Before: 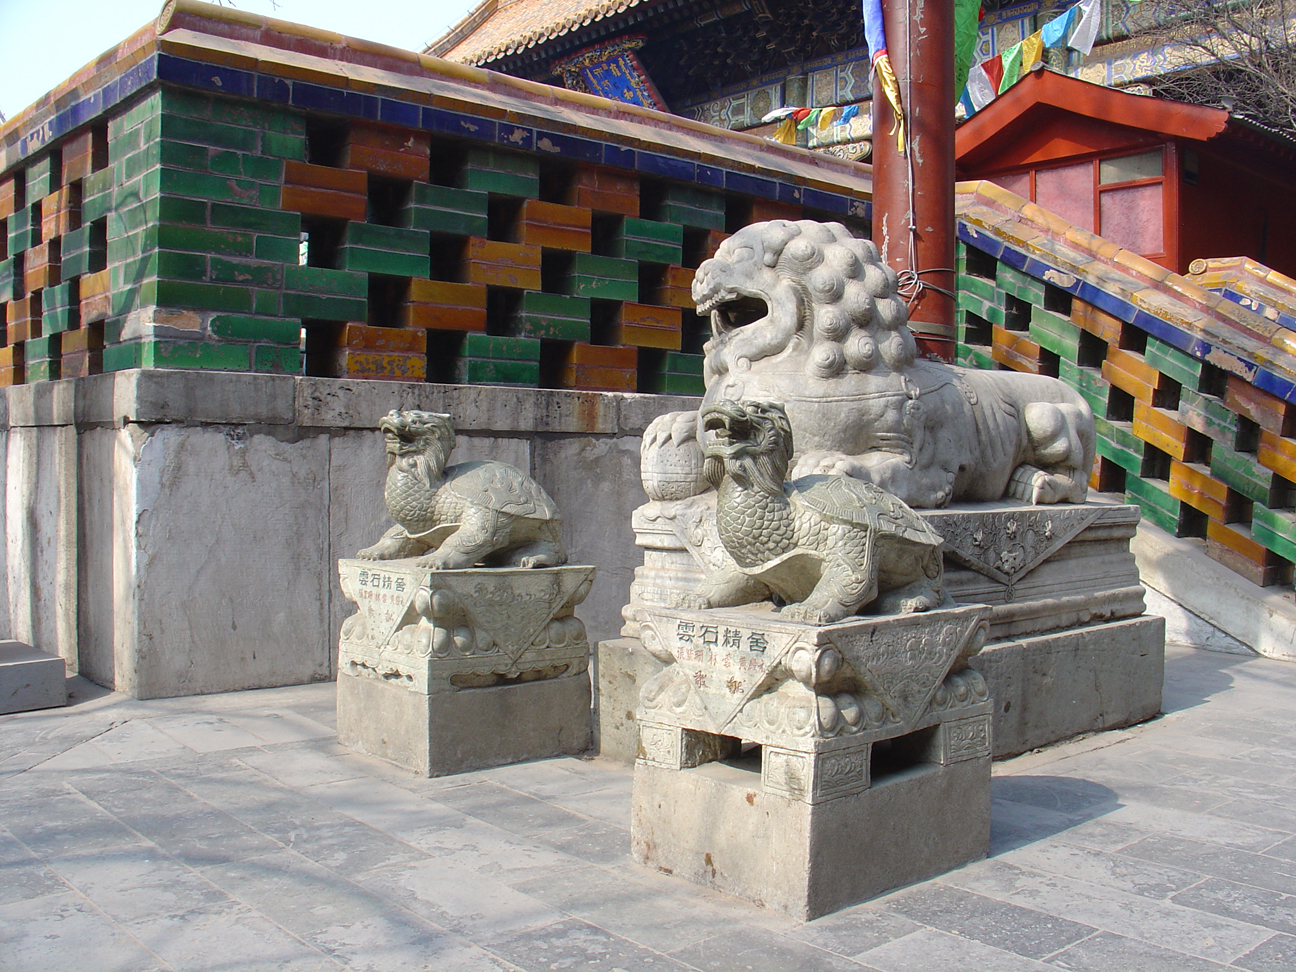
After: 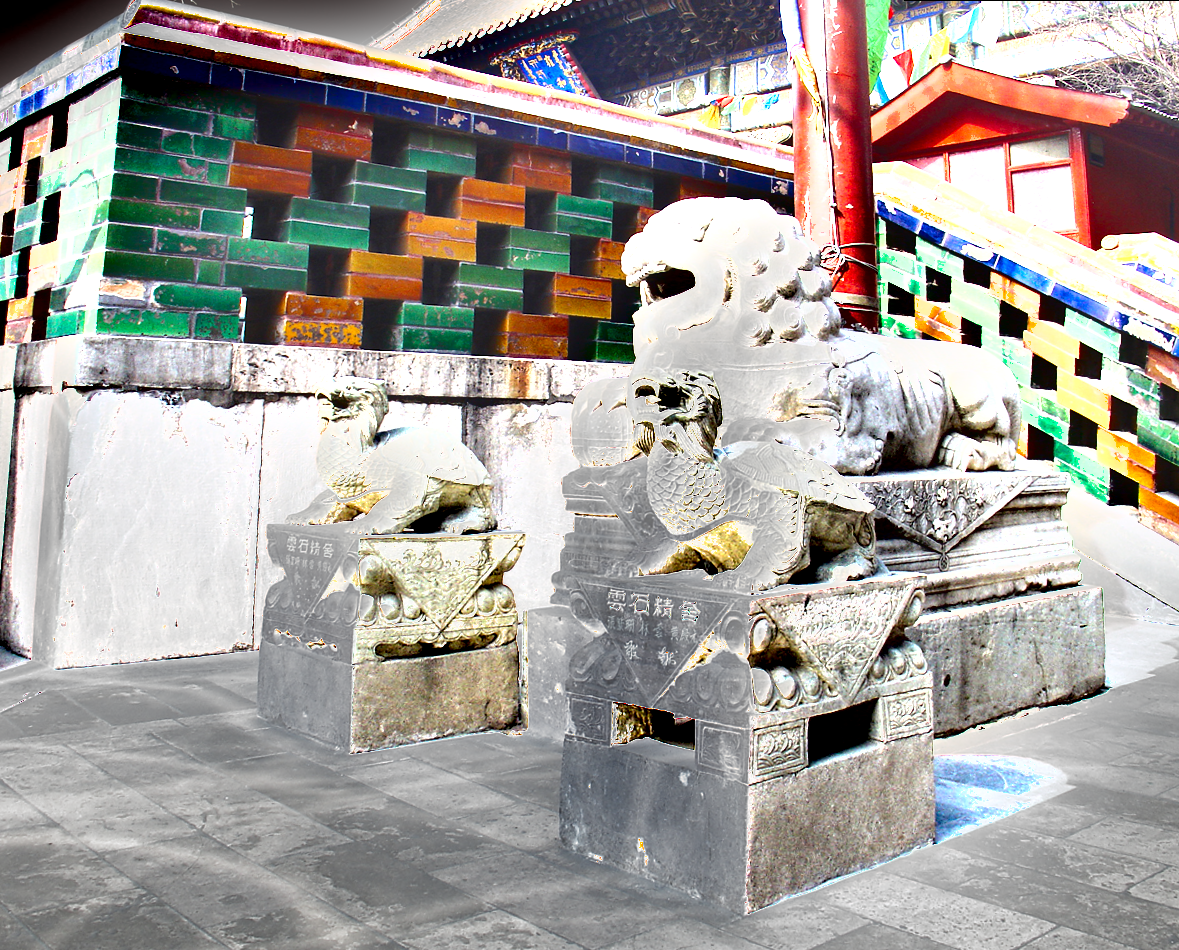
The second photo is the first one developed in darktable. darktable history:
exposure: black level correction 0.001, exposure 2.607 EV, compensate exposure bias true, compensate highlight preservation false
rotate and perspective: rotation 0.215°, lens shift (vertical) -0.139, crop left 0.069, crop right 0.939, crop top 0.002, crop bottom 0.996
crop: left 1.743%, right 0.268%, bottom 2.011%
shadows and highlights: shadows 43.71, white point adjustment -1.46, soften with gaussian
